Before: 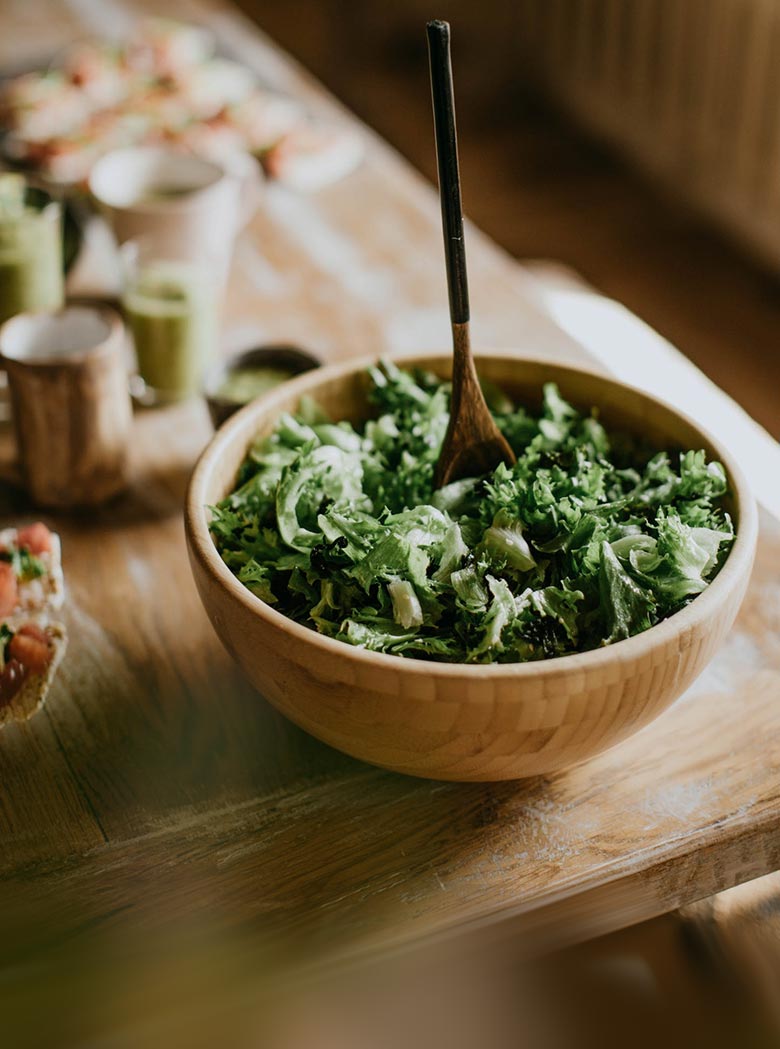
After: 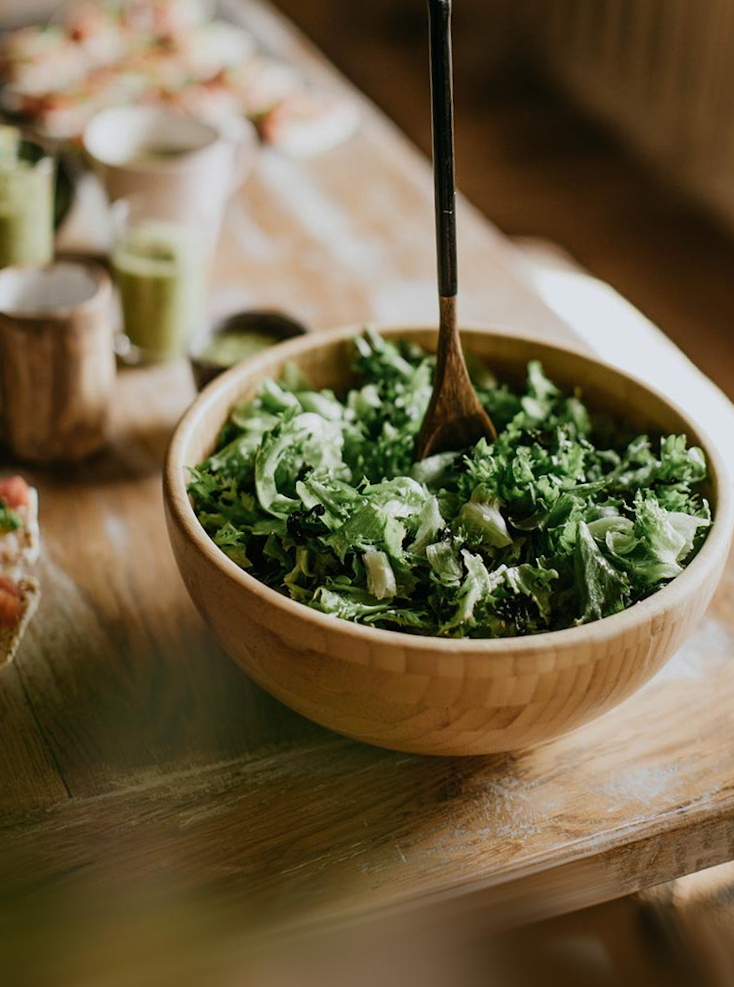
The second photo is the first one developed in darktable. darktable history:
crop and rotate: angle -2.71°
